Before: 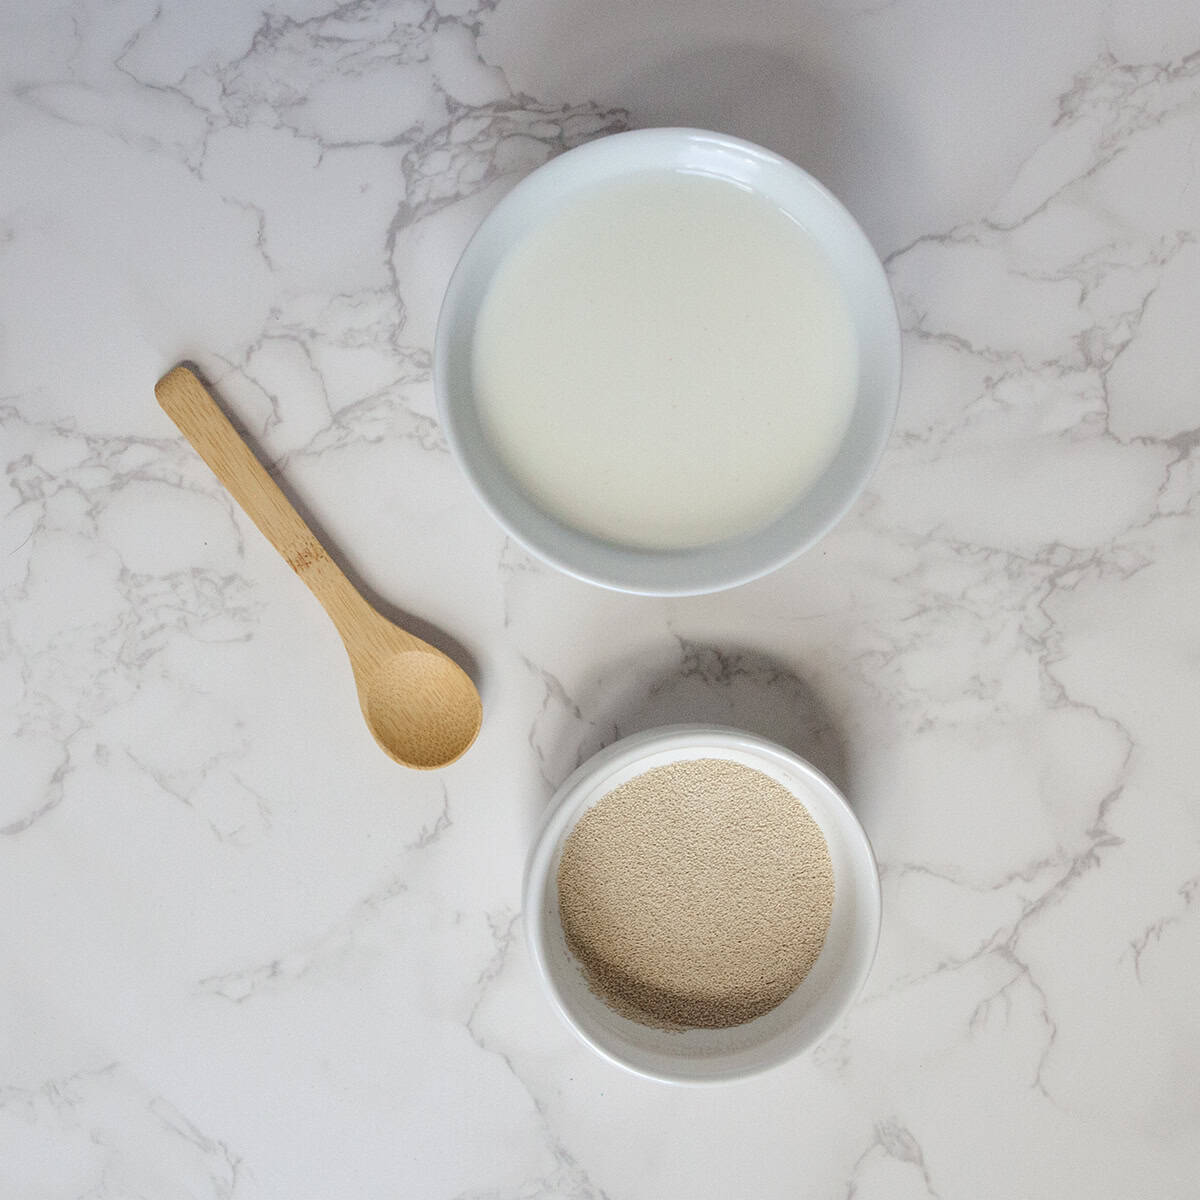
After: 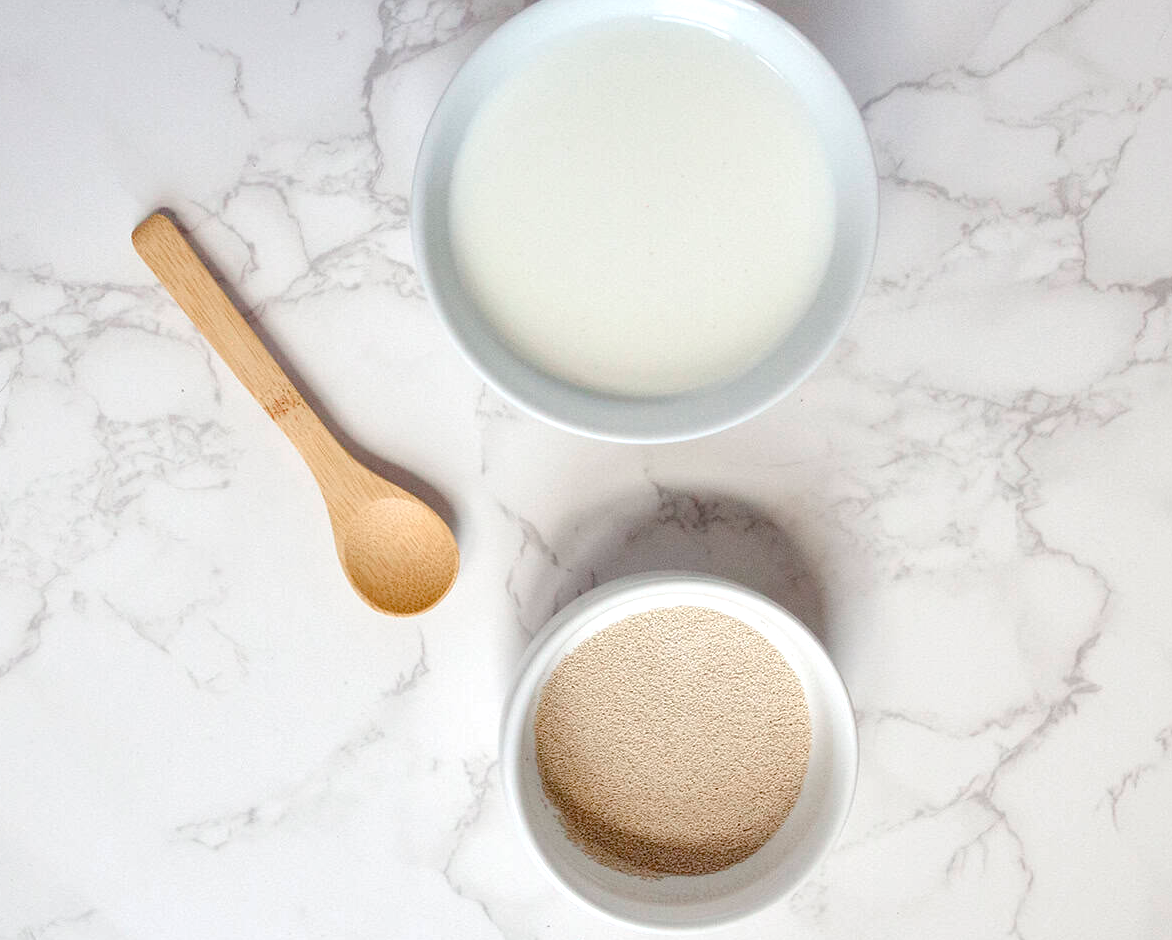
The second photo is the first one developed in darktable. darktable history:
color balance rgb: shadows lift › chroma 2.99%, shadows lift › hue 281.06°, global offset › luminance -0.294%, global offset › hue 258.65°, perceptual saturation grading › global saturation 20%, perceptual saturation grading › highlights -50.336%, perceptual saturation grading › shadows 30.102%, perceptual brilliance grading › global brilliance 10.903%
crop and rotate: left 1.949%, top 12.814%, right 0.309%, bottom 8.82%
